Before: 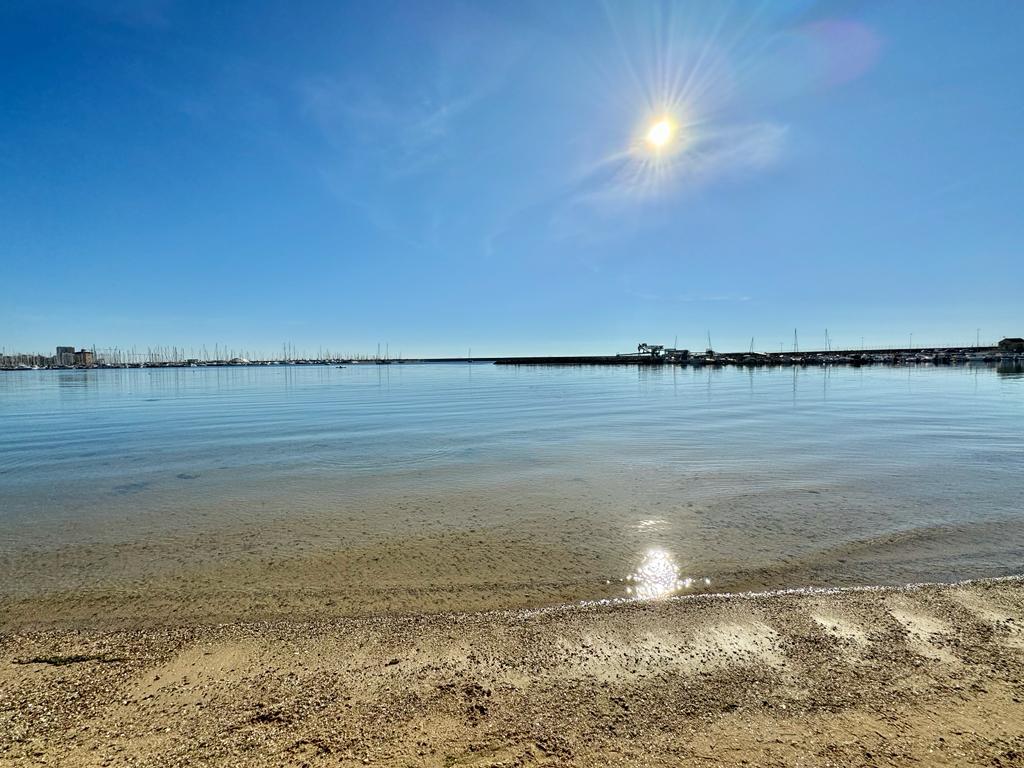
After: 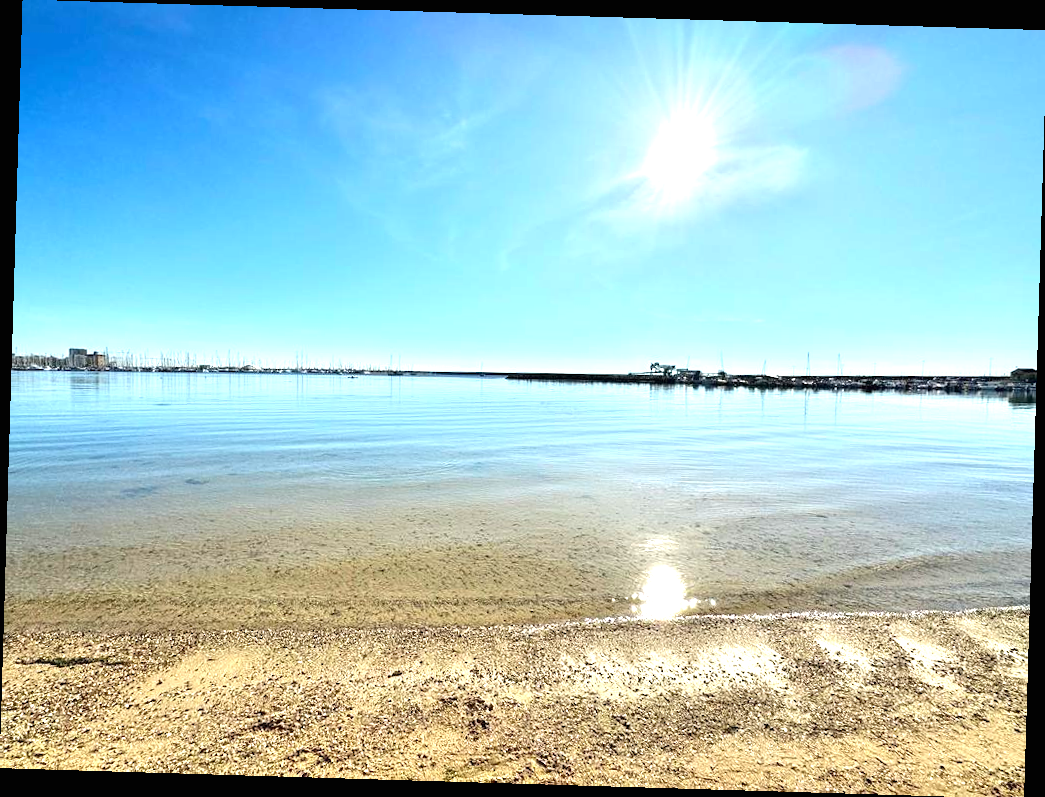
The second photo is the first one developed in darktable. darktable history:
rotate and perspective: rotation 1.72°, automatic cropping off
exposure: black level correction 0, exposure 1.2 EV, compensate highlight preservation false
tone equalizer: on, module defaults
